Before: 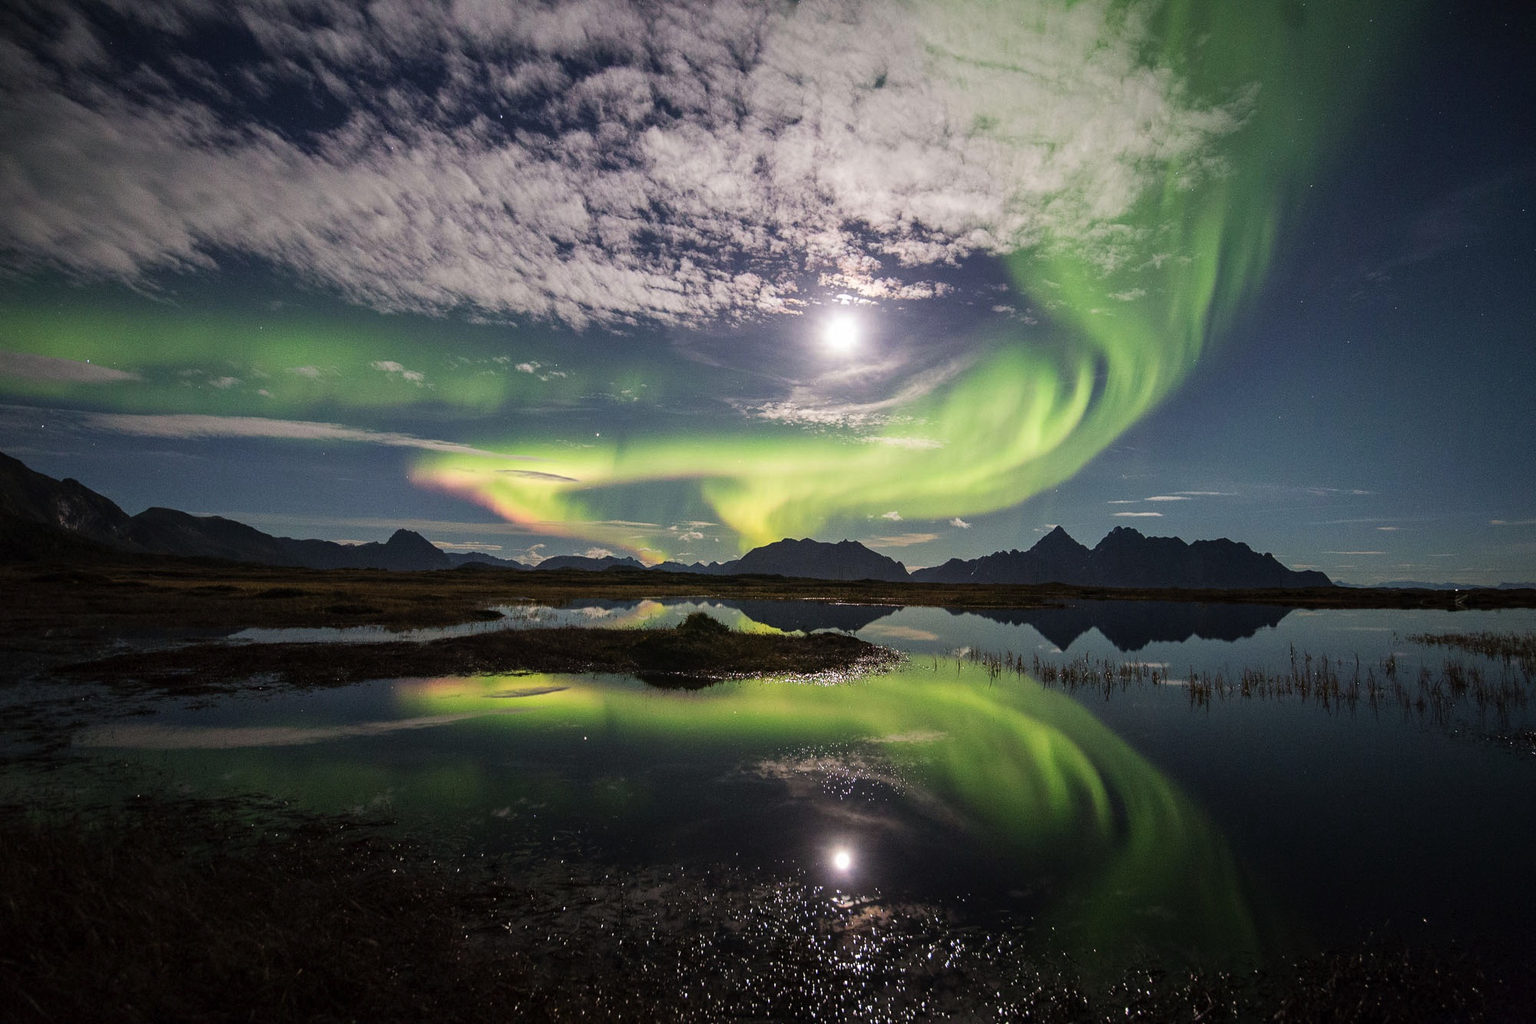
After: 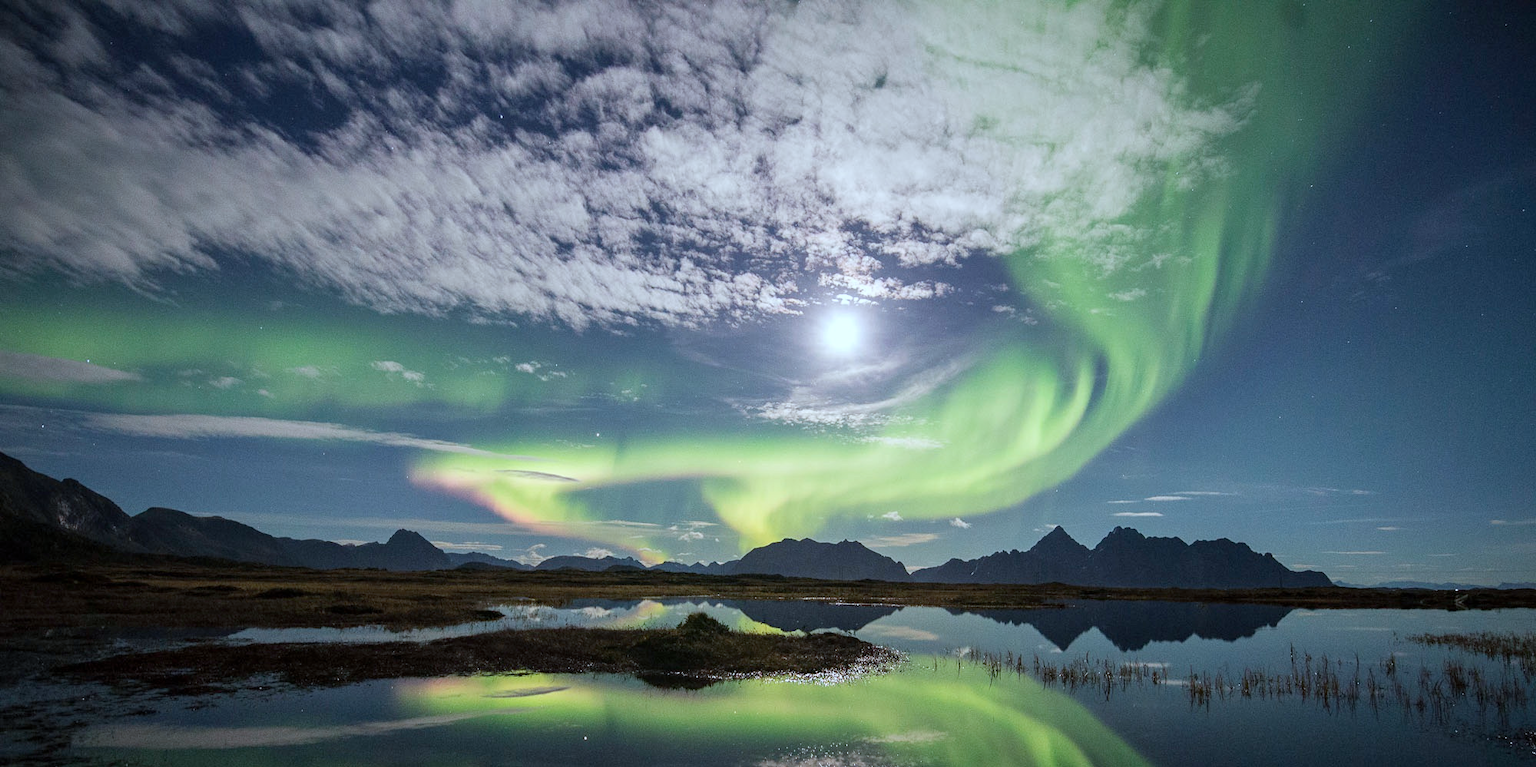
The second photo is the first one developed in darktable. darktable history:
color calibration: illuminant F (fluorescent), F source F9 (Cool White Deluxe 4150 K) – high CRI, x 0.374, y 0.373, temperature 4158.34 K
crop: bottom 24.967%
